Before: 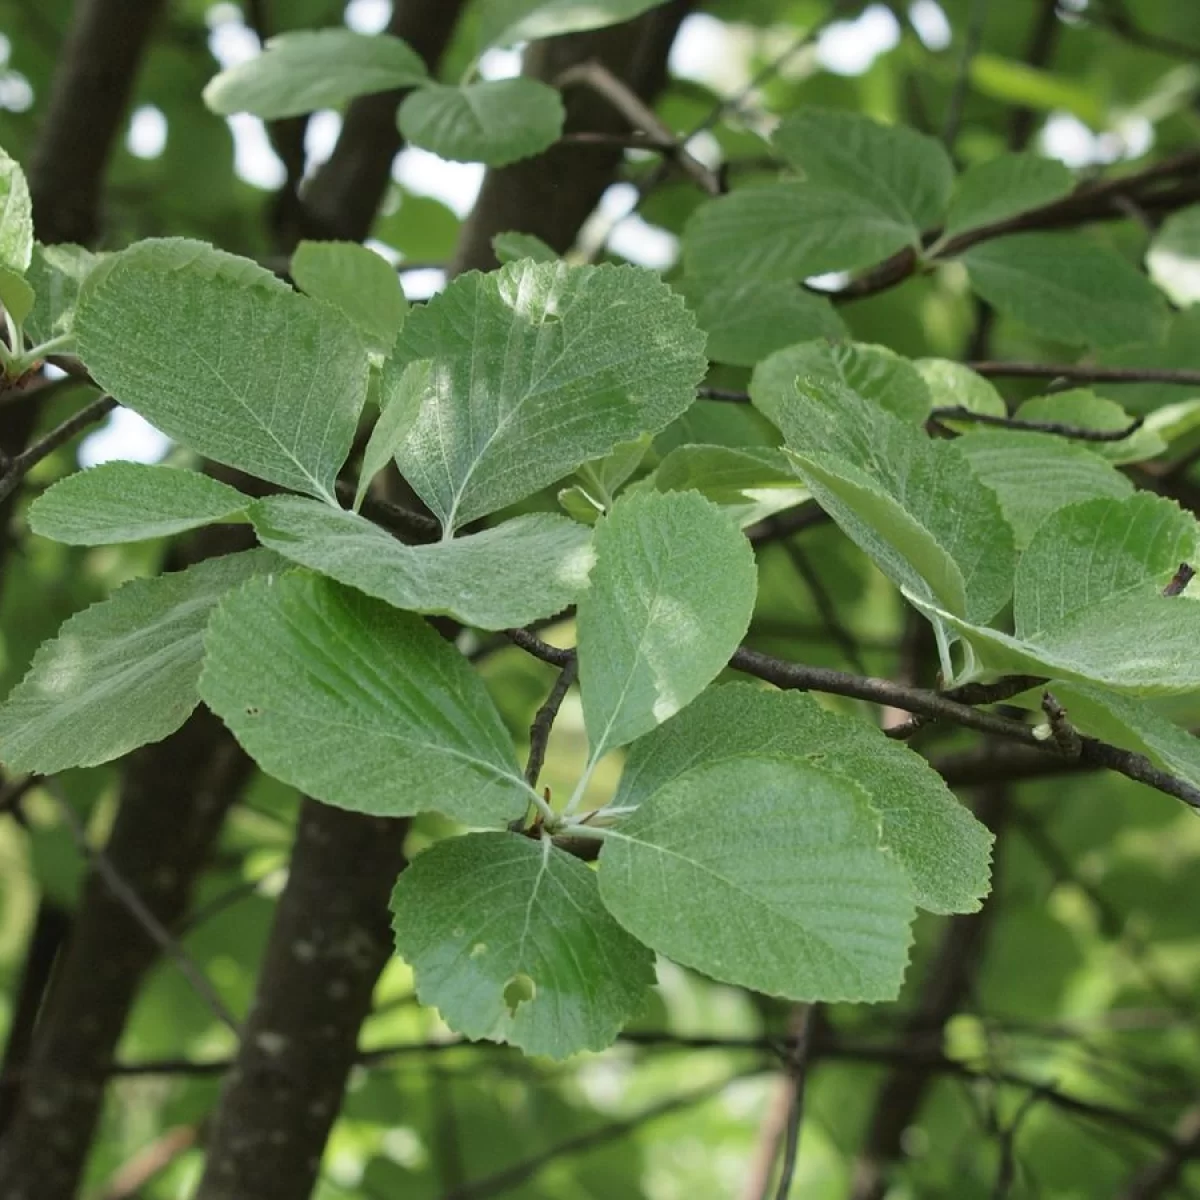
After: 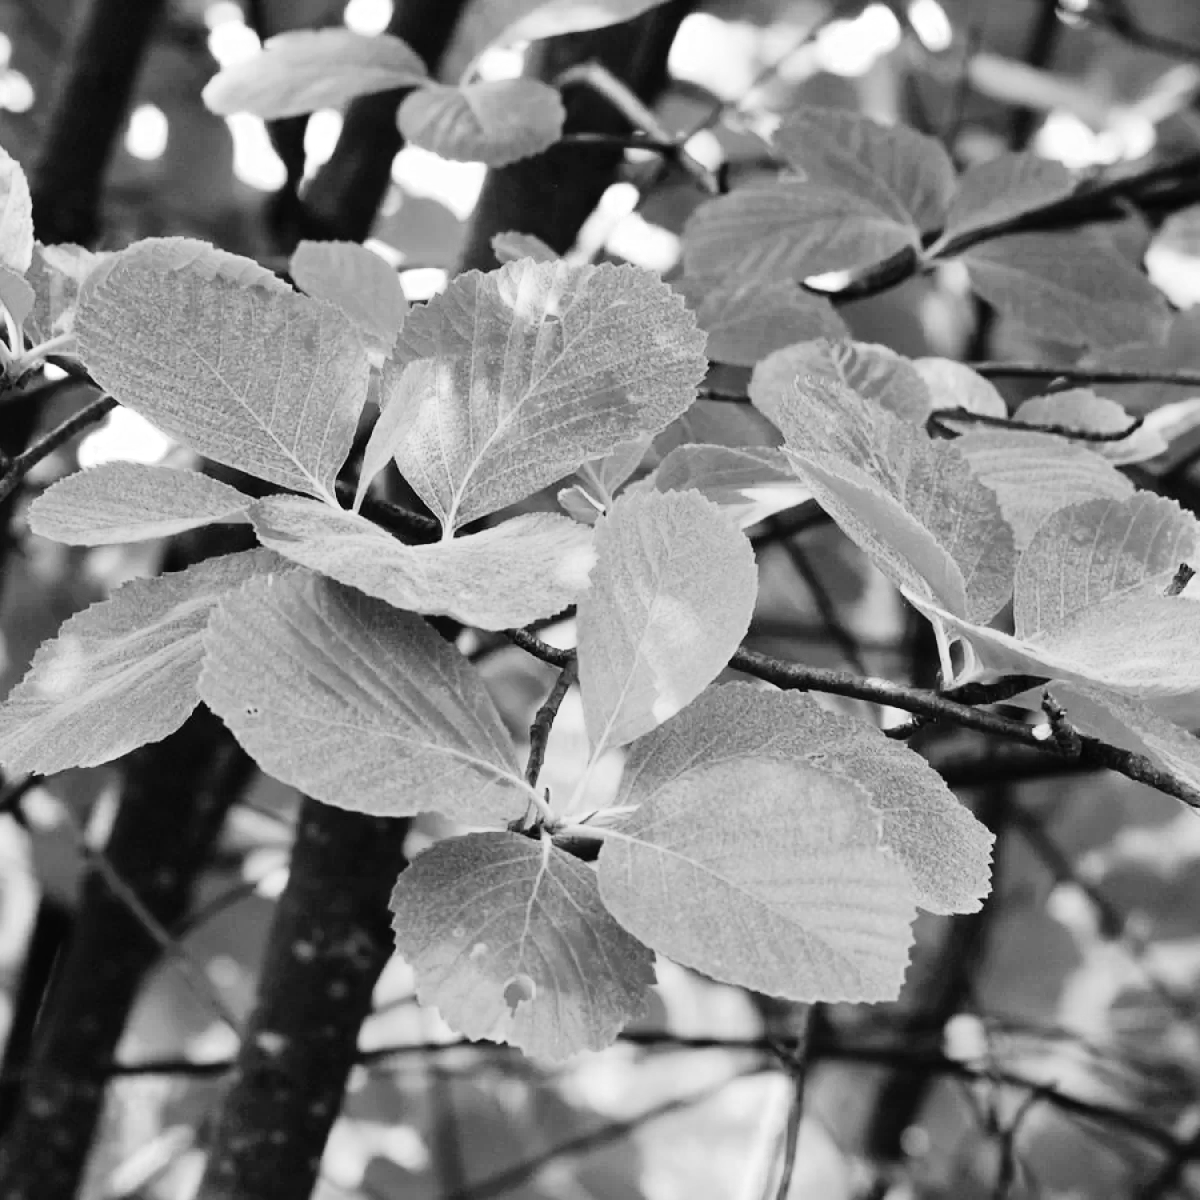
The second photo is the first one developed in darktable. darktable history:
color balance rgb: shadows lift › chroma 1%, shadows lift › hue 113°, highlights gain › chroma 0.2%, highlights gain › hue 333°, perceptual saturation grading › global saturation 20%, perceptual saturation grading › highlights -50%, perceptual saturation grading › shadows 25%, contrast -10%
color zones: curves: ch0 [(0, 0.5) (0.125, 0.4) (0.25, 0.5) (0.375, 0.4) (0.5, 0.4) (0.625, 0.6) (0.75, 0.6) (0.875, 0.5)]; ch1 [(0, 0.35) (0.125, 0.45) (0.25, 0.35) (0.375, 0.35) (0.5, 0.35) (0.625, 0.35) (0.75, 0.45) (0.875, 0.35)]; ch2 [(0, 0.6) (0.125, 0.5) (0.25, 0.5) (0.375, 0.6) (0.5, 0.6) (0.625, 0.5) (0.75, 0.5) (0.875, 0.5)]
monochrome: on, module defaults
rgb curve: curves: ch0 [(0, 0) (0.21, 0.15) (0.24, 0.21) (0.5, 0.75) (0.75, 0.96) (0.89, 0.99) (1, 1)]; ch1 [(0, 0.02) (0.21, 0.13) (0.25, 0.2) (0.5, 0.67) (0.75, 0.9) (0.89, 0.97) (1, 1)]; ch2 [(0, 0.02) (0.21, 0.13) (0.25, 0.2) (0.5, 0.67) (0.75, 0.9) (0.89, 0.97) (1, 1)], compensate middle gray true
